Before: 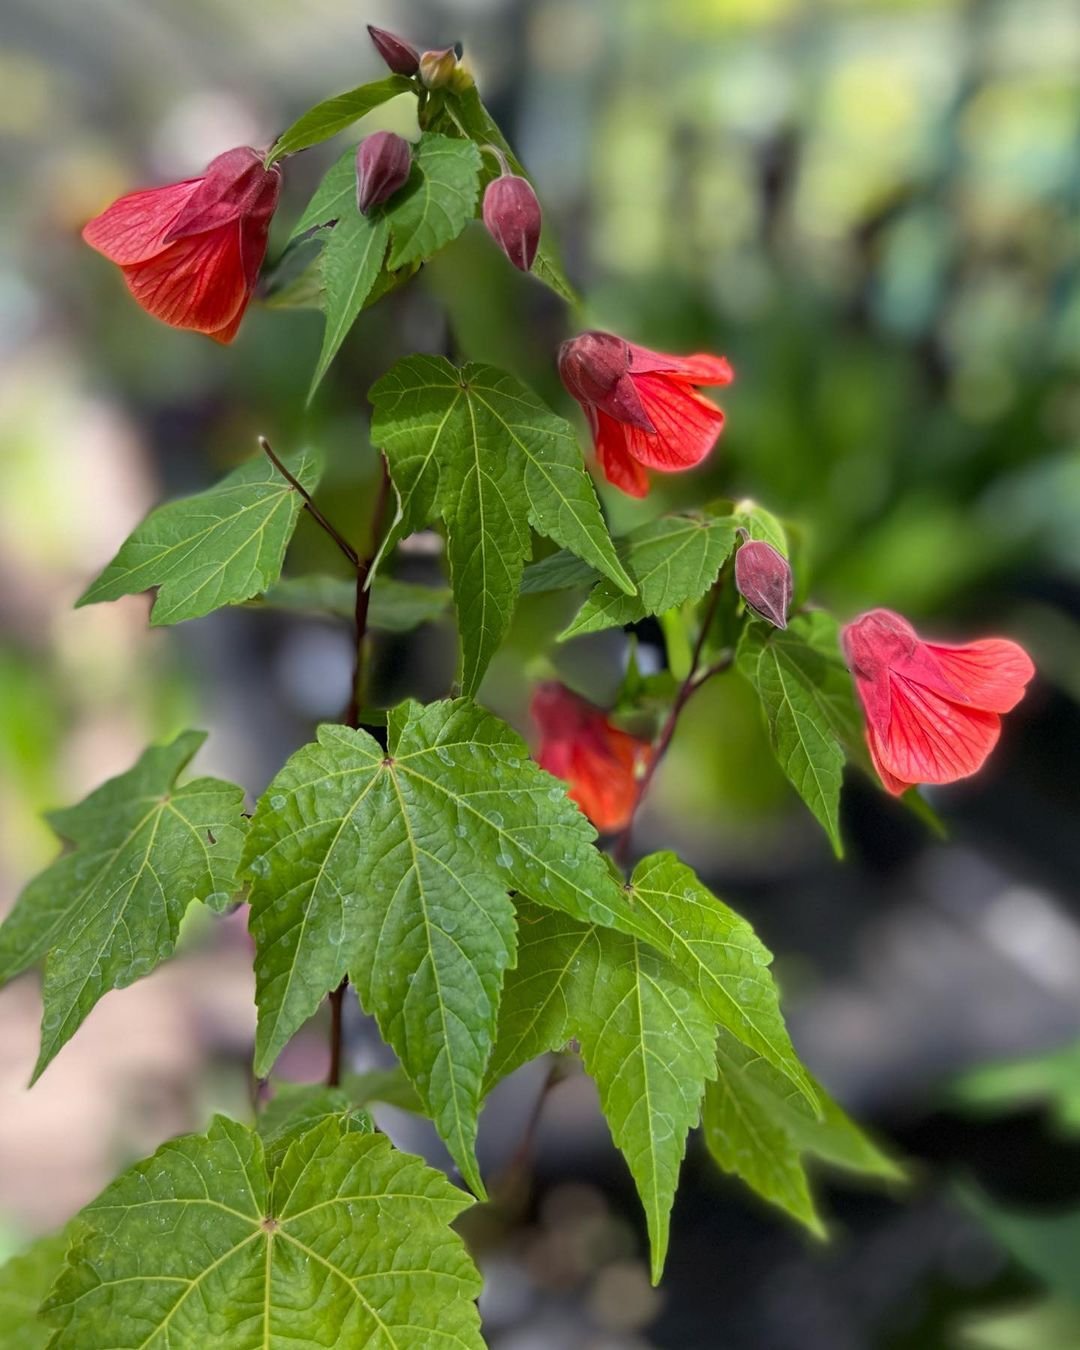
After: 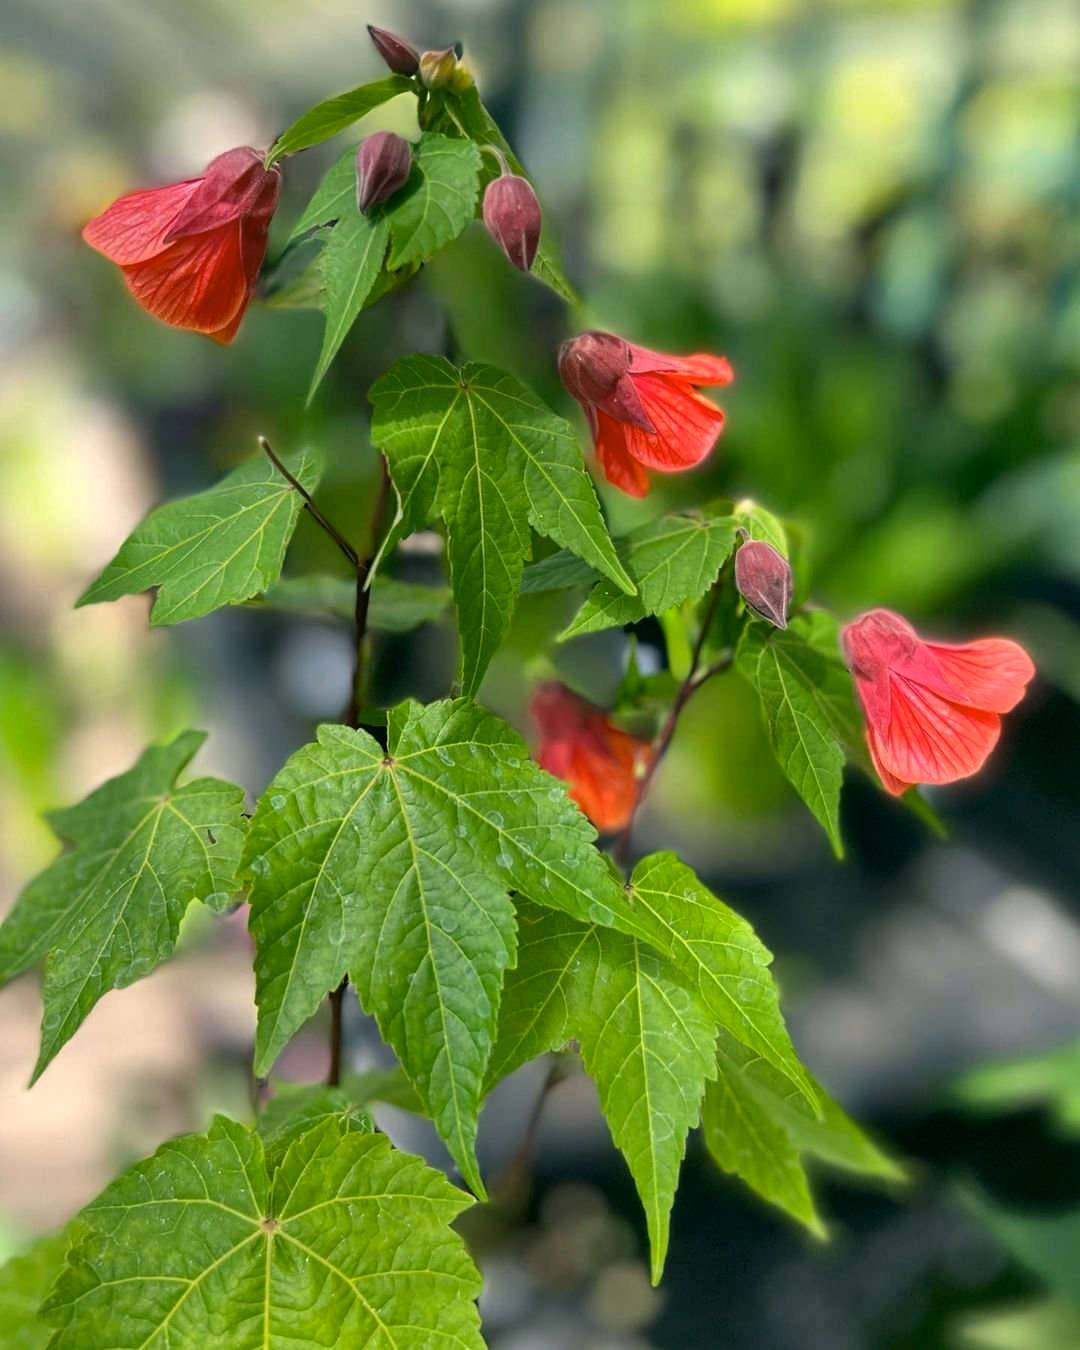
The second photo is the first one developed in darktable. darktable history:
shadows and highlights: shadows 35.39, highlights -35.11, soften with gaussian
color correction: highlights a* -0.61, highlights b* 9.43, shadows a* -9.35, shadows b* 0.552
exposure: exposure 0.206 EV, compensate exposure bias true, compensate highlight preservation false
